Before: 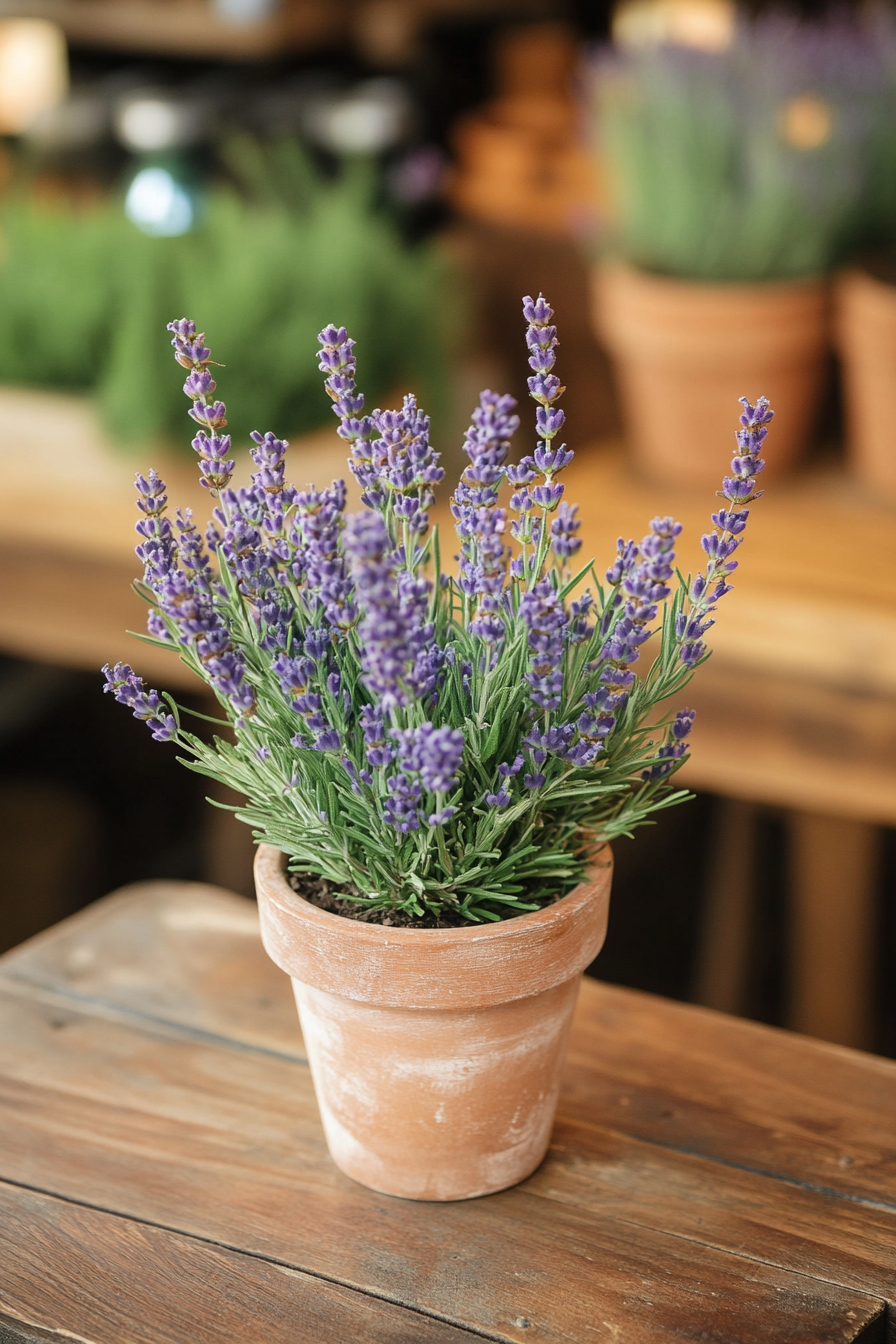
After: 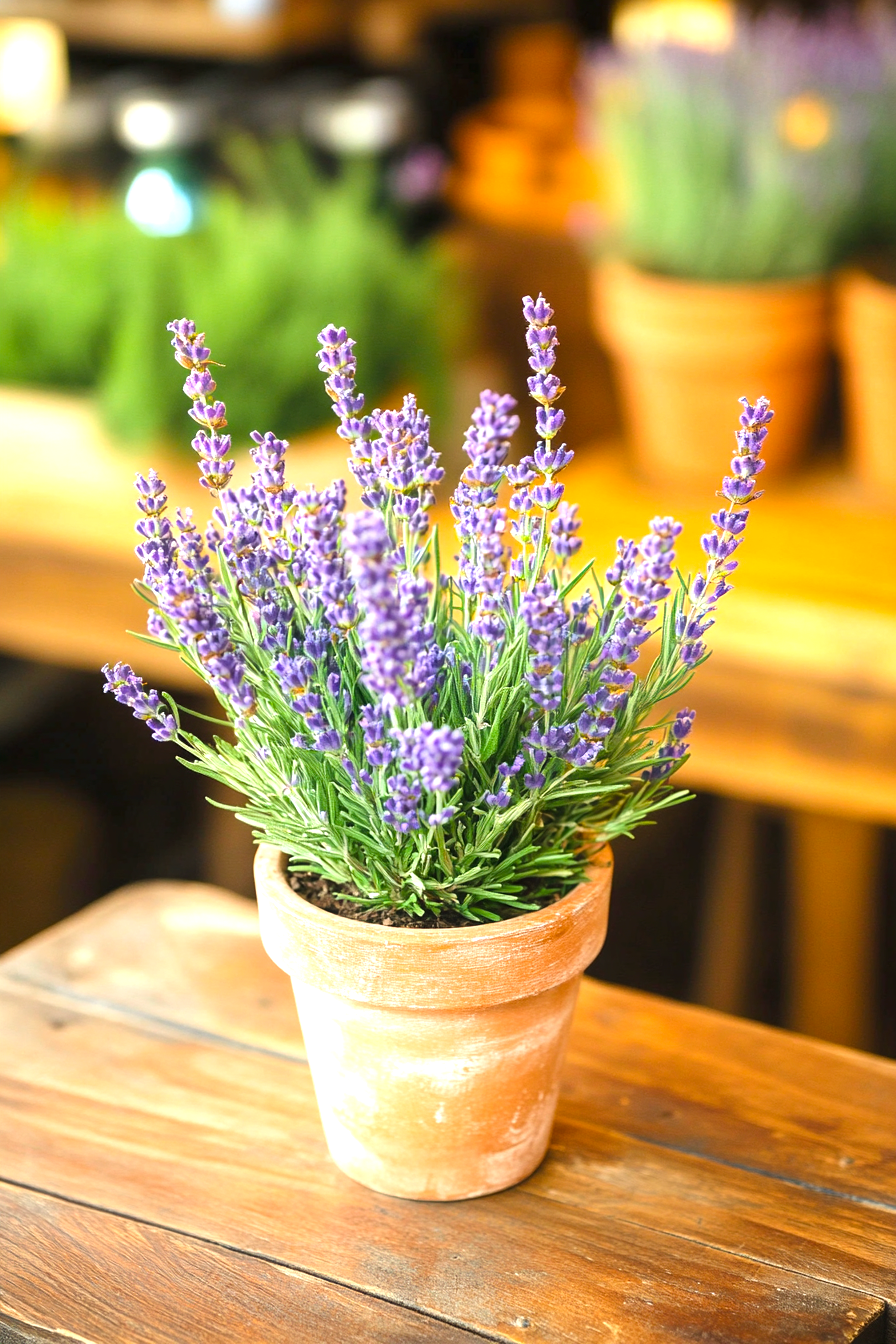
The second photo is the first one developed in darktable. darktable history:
color balance rgb: perceptual saturation grading › global saturation 30%, global vibrance 20%
exposure: exposure 1.061 EV, compensate highlight preservation false
